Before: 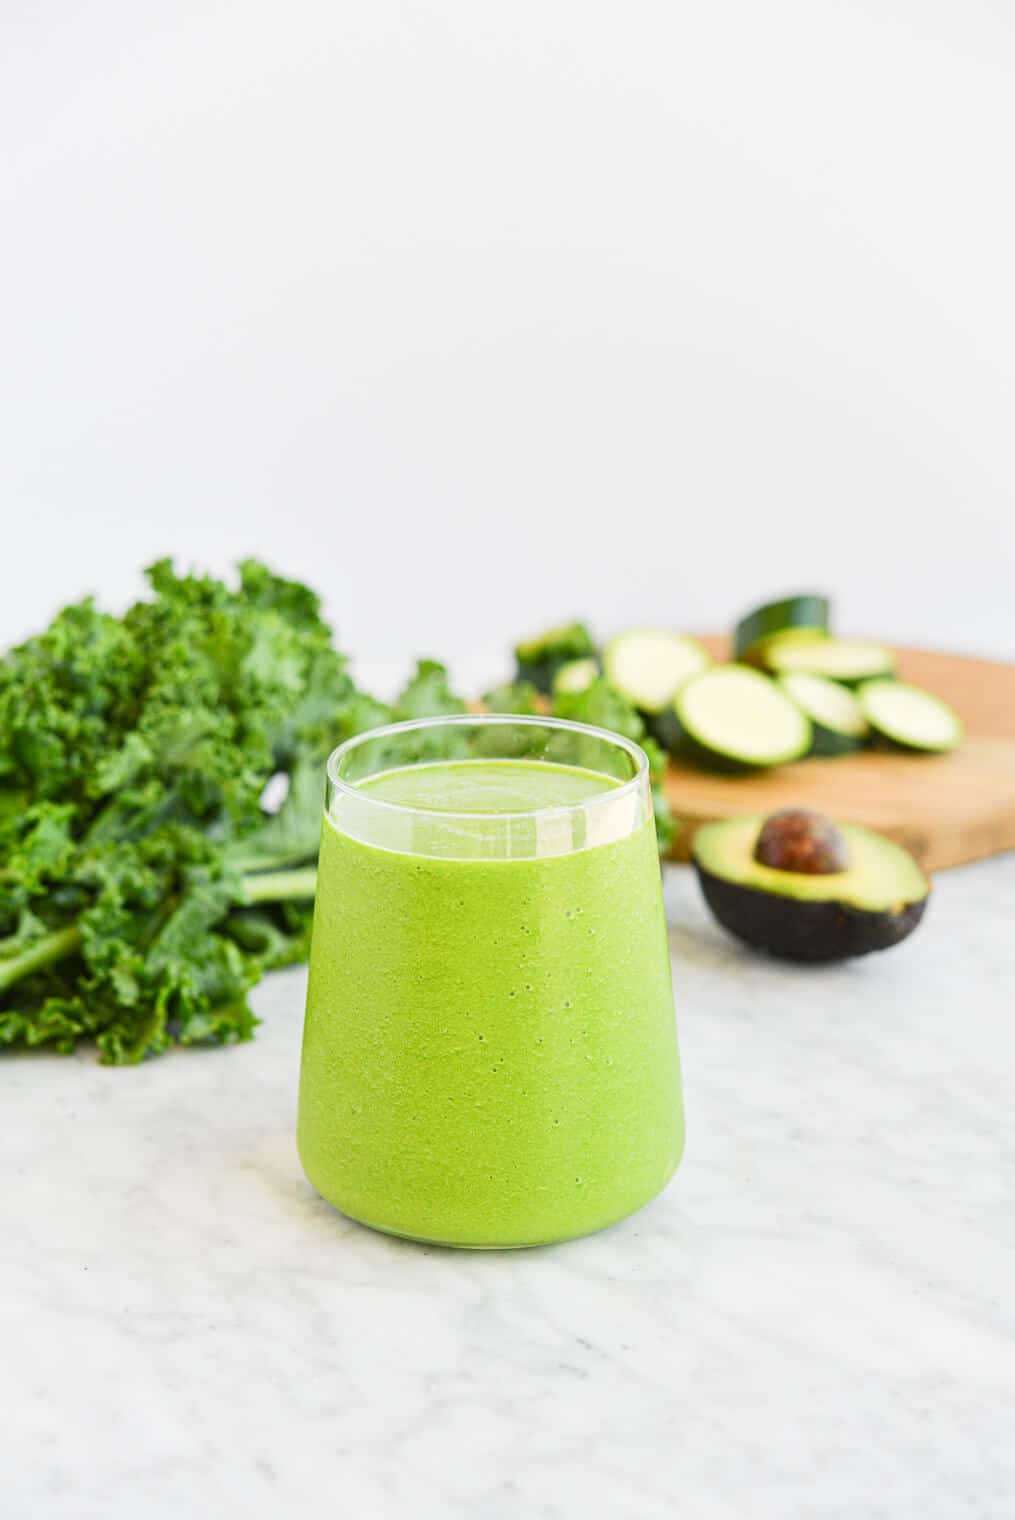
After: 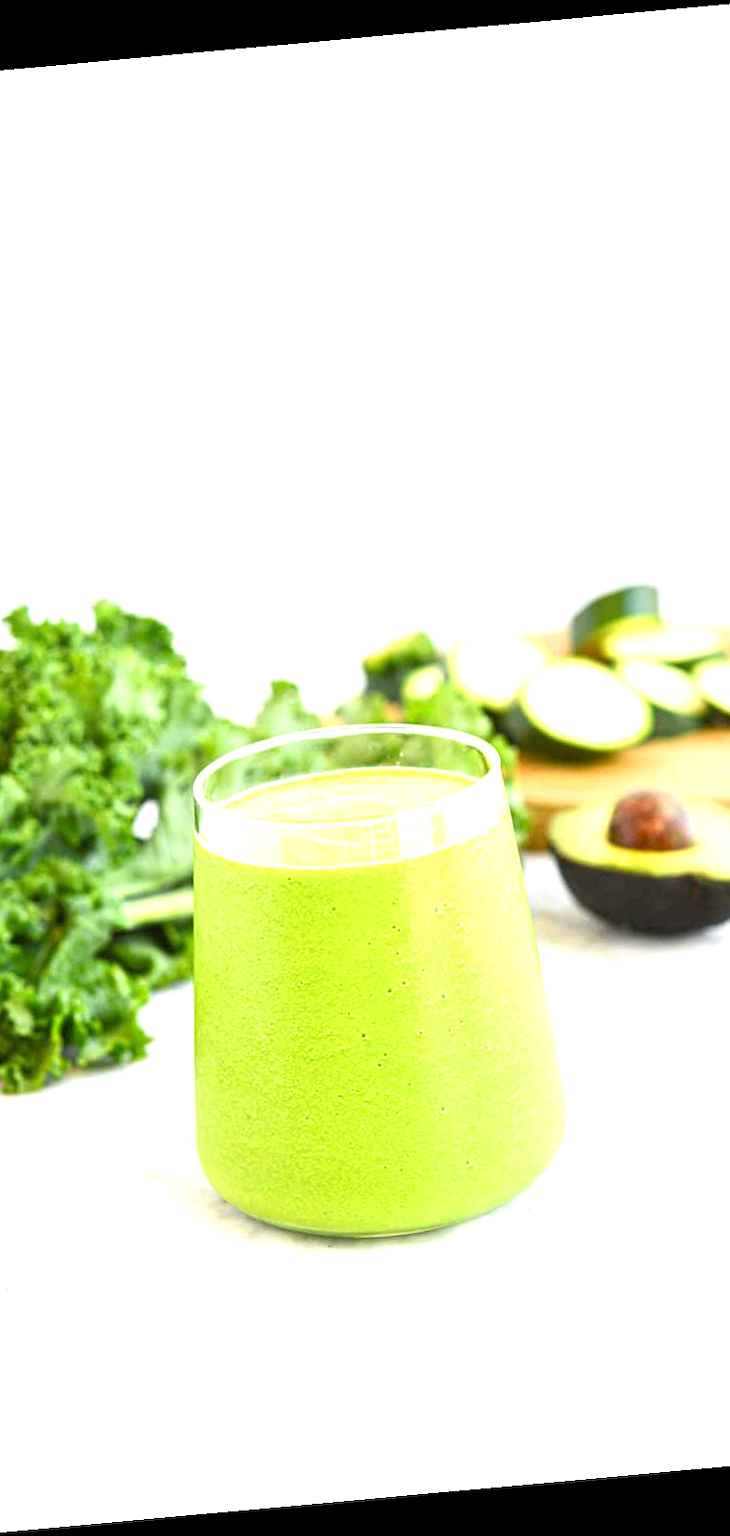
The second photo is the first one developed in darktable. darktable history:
rotate and perspective: rotation -5.2°, automatic cropping off
crop: left 16.899%, right 16.556%
exposure: exposure 0.781 EV, compensate highlight preservation false
